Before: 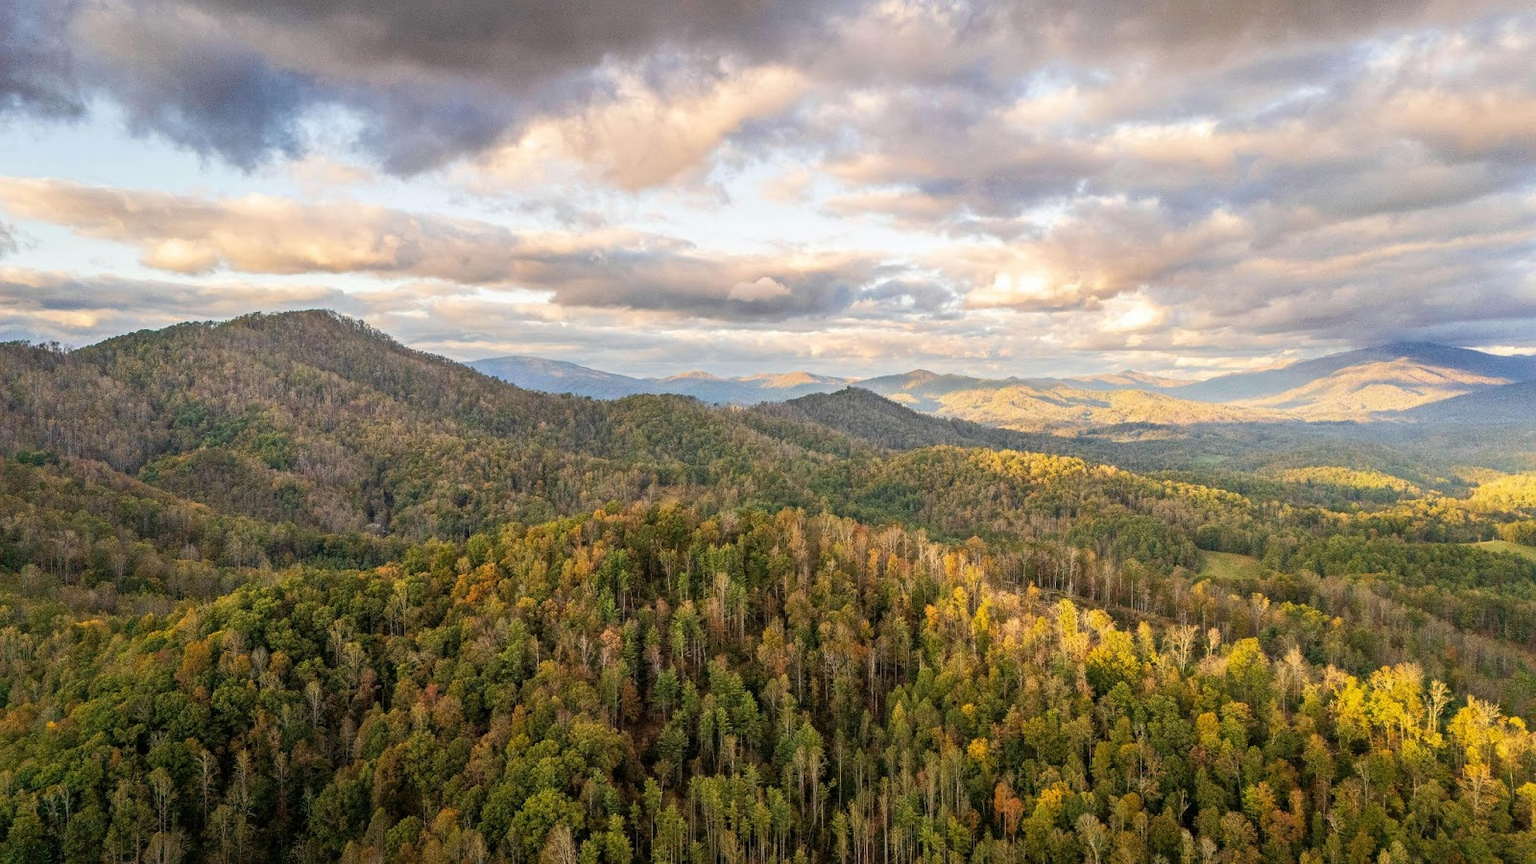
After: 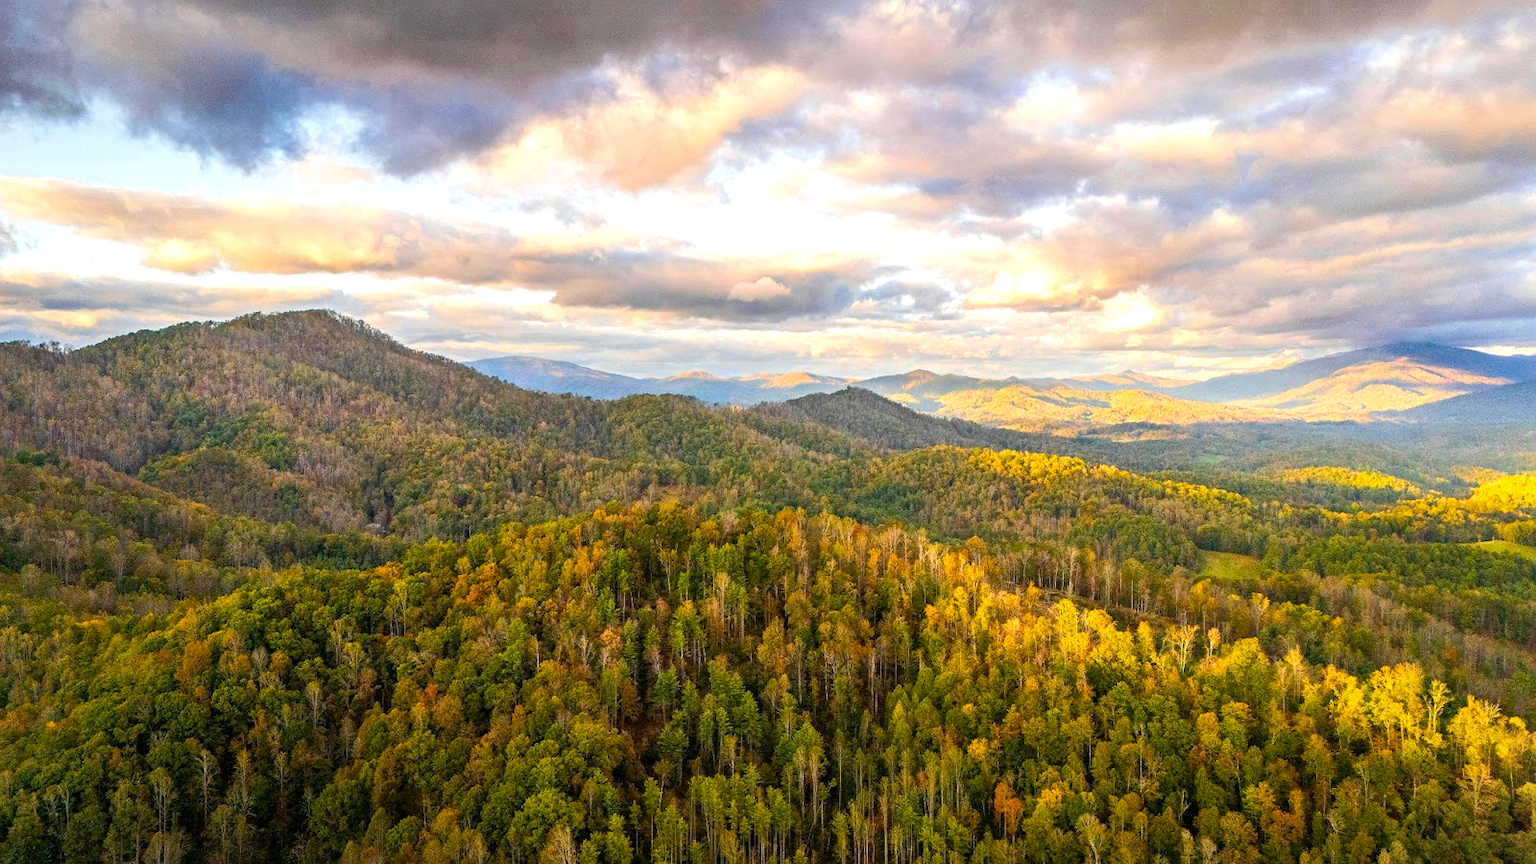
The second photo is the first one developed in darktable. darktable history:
vignetting: fall-off start 99.7%, fall-off radius 65.32%, brightness -0.189, saturation -0.303, automatic ratio true, unbound false
color balance rgb: perceptual saturation grading › global saturation 31.061%, perceptual brilliance grading › highlights 9.55%, perceptual brilliance grading › mid-tones 5.233%, global vibrance 20%
